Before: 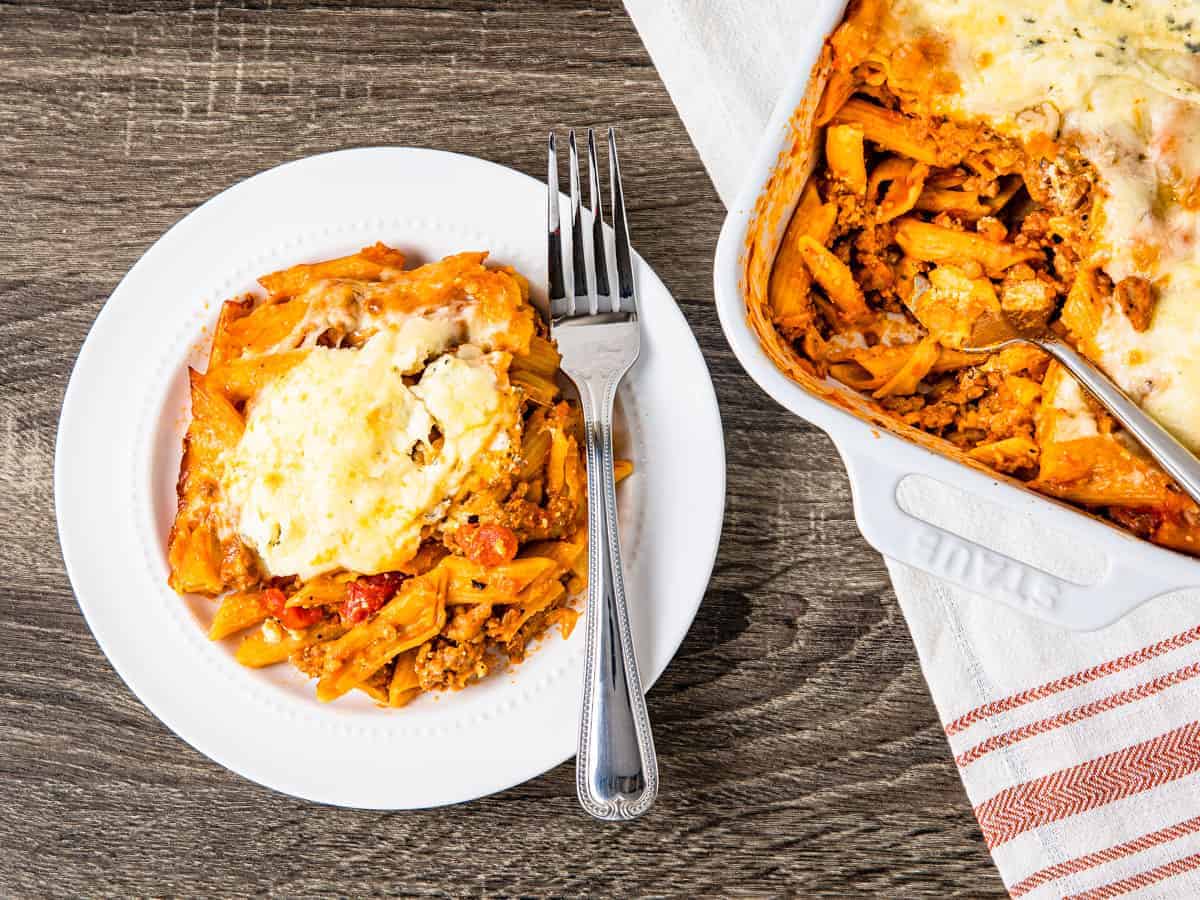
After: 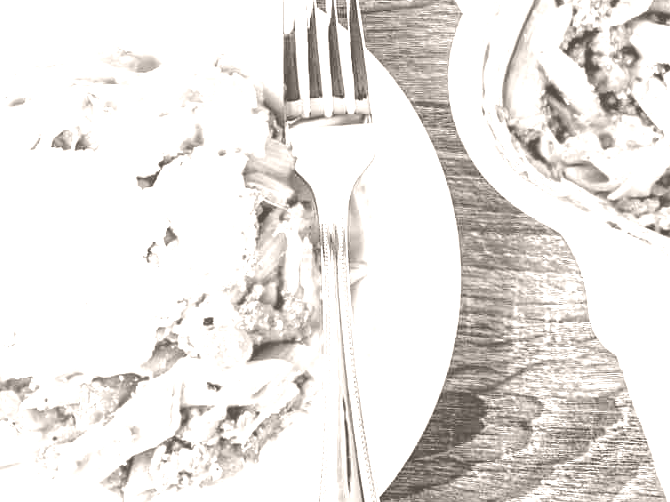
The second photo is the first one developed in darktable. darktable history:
crop and rotate: left 22.13%, top 22.054%, right 22.026%, bottom 22.102%
exposure: exposure 0.7 EV, compensate highlight preservation false
colorize: hue 34.49°, saturation 35.33%, source mix 100%, lightness 55%, version 1
